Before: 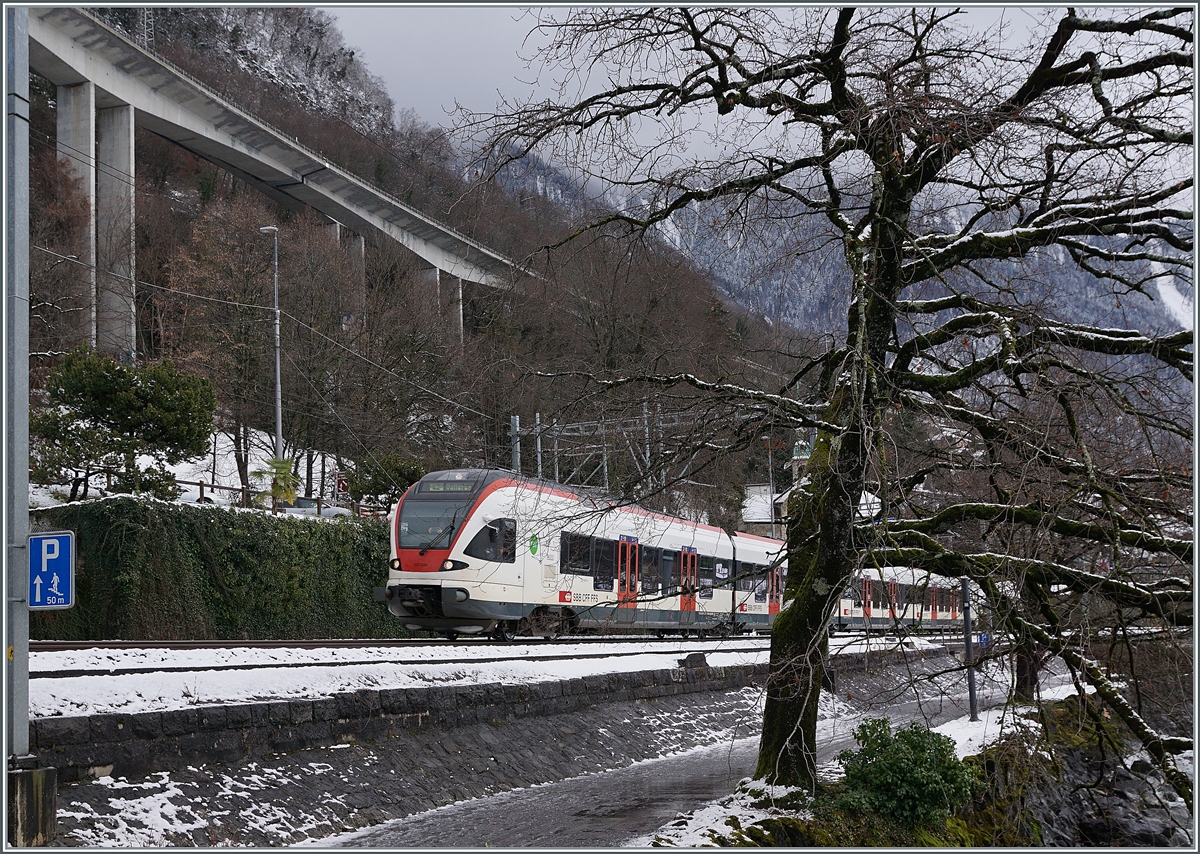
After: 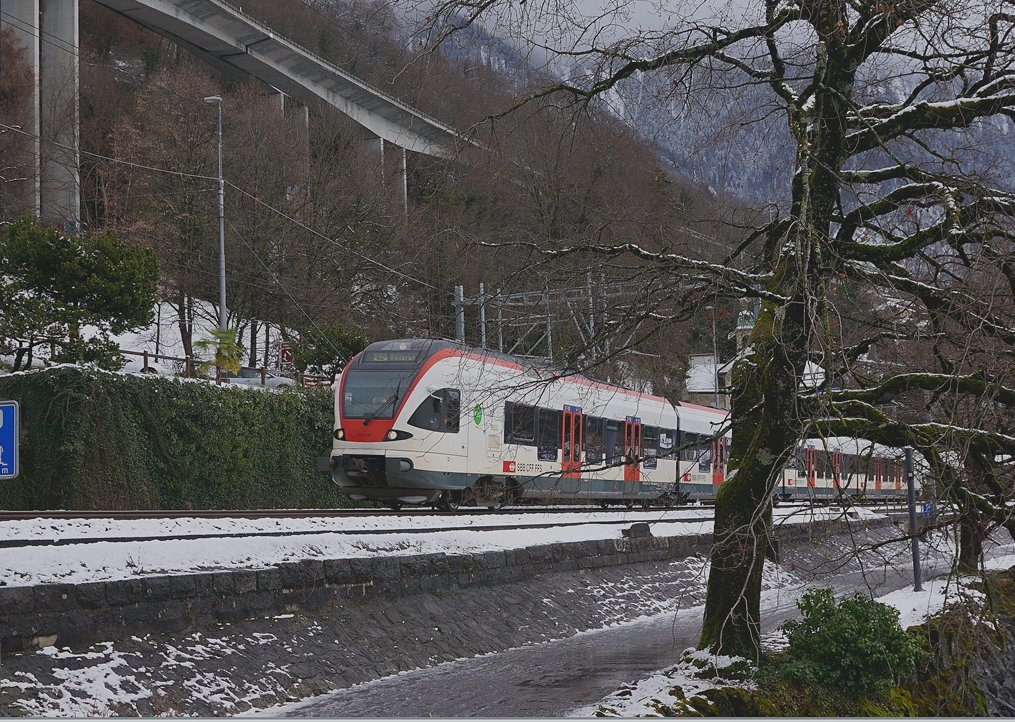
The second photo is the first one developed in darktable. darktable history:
crop and rotate: left 4.702%, top 15.358%, right 10.647%
local contrast: detail 69%
color calibration: illuminant same as pipeline (D50), adaptation XYZ, x 0.345, y 0.358, temperature 5013.16 K
